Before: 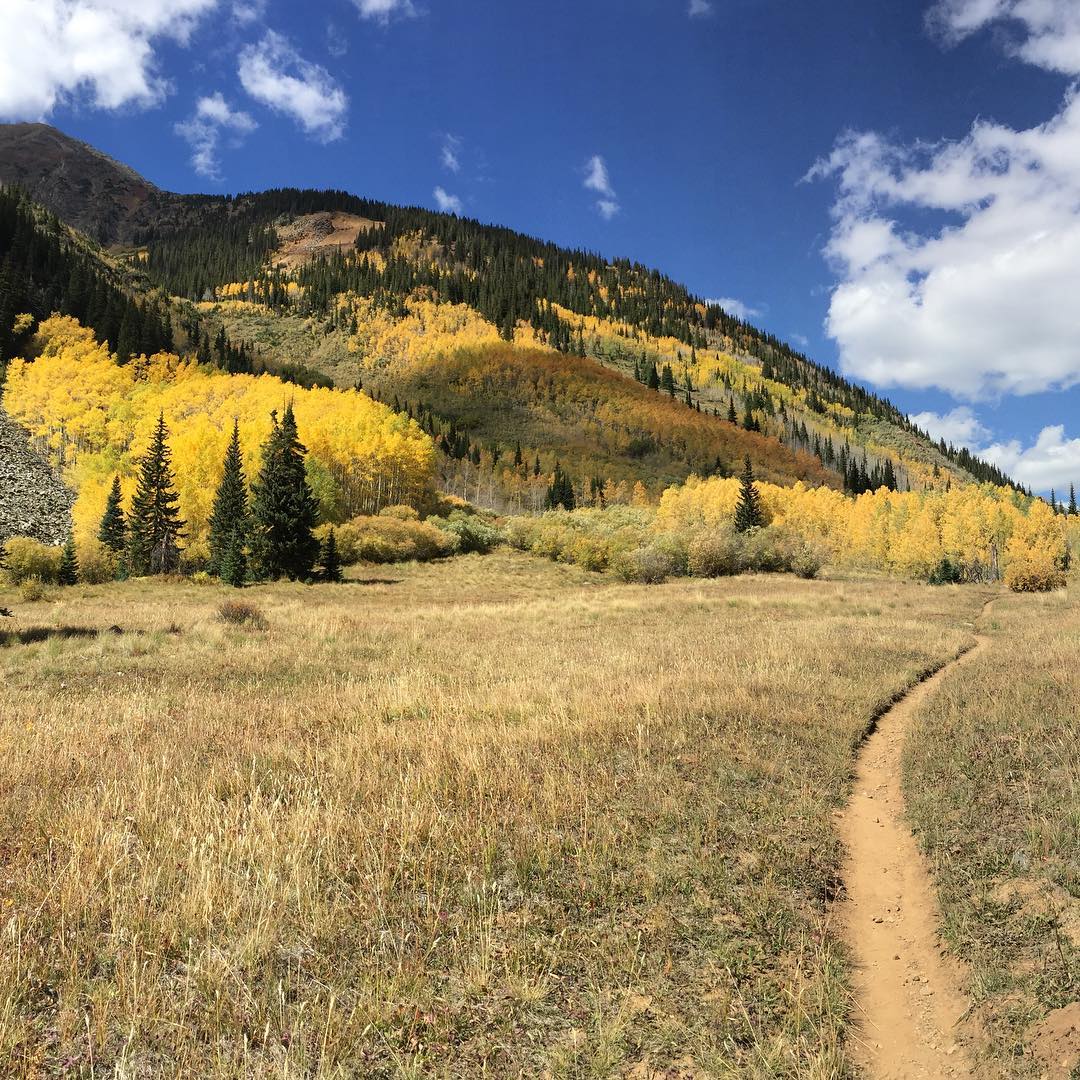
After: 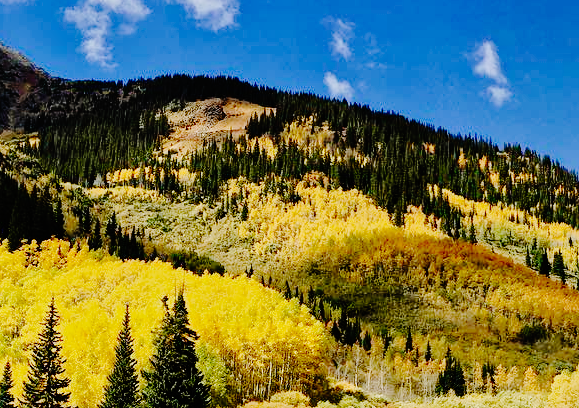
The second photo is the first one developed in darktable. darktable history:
crop: left 10.121%, top 10.631%, right 36.218%, bottom 51.526%
tone equalizer: -8 EV -0.002 EV, -7 EV 0.005 EV, -6 EV -0.008 EV, -5 EV 0.007 EV, -4 EV -0.042 EV, -3 EV -0.233 EV, -2 EV -0.662 EV, -1 EV -0.983 EV, +0 EV -0.969 EV, smoothing diameter 2%, edges refinement/feathering 20, mask exposure compensation -1.57 EV, filter diffusion 5
base curve: curves: ch0 [(0, 0) (0.036, 0.01) (0.123, 0.254) (0.258, 0.504) (0.507, 0.748) (1, 1)], preserve colors none
